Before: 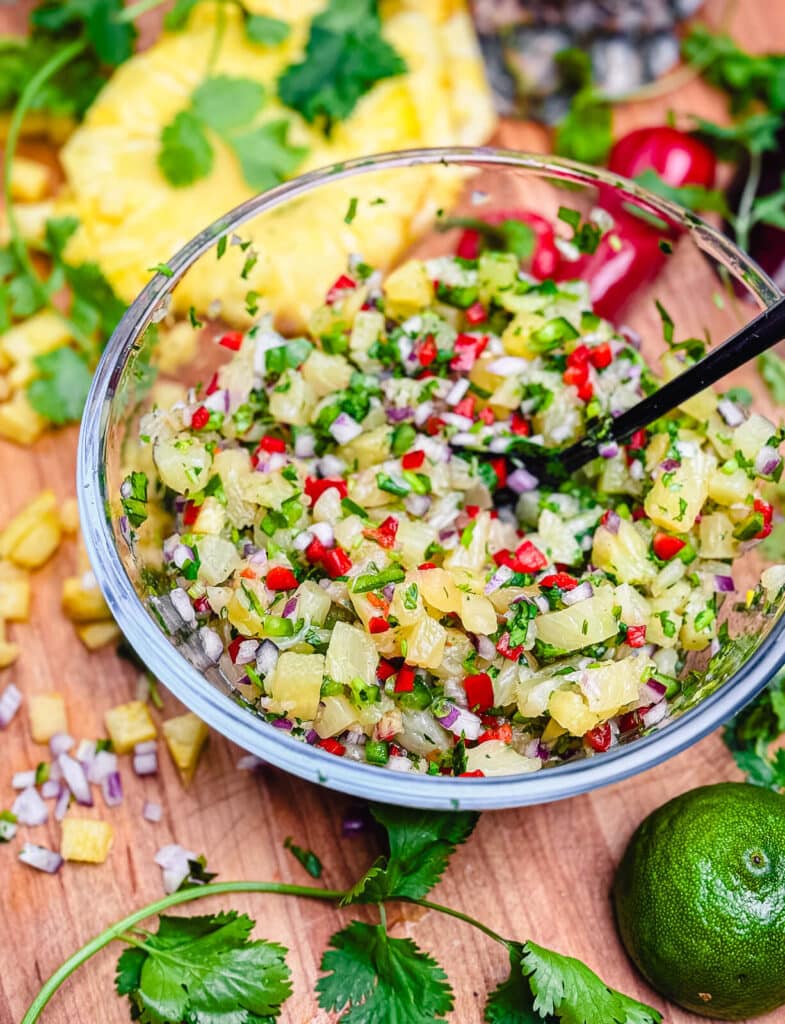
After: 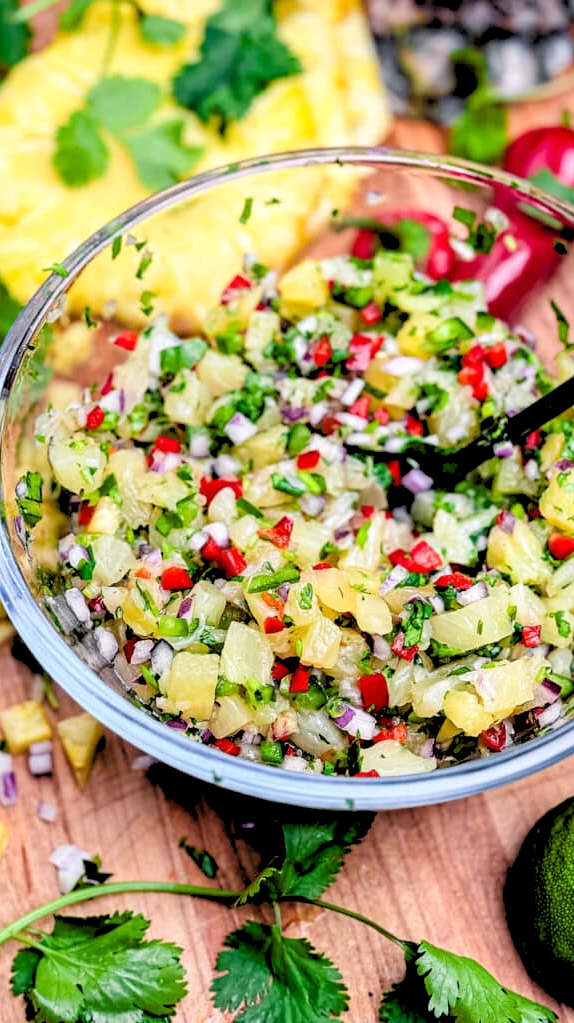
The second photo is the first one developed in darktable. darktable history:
crop: left 13.443%, right 13.31%
rgb levels: levels [[0.029, 0.461, 0.922], [0, 0.5, 1], [0, 0.5, 1]]
